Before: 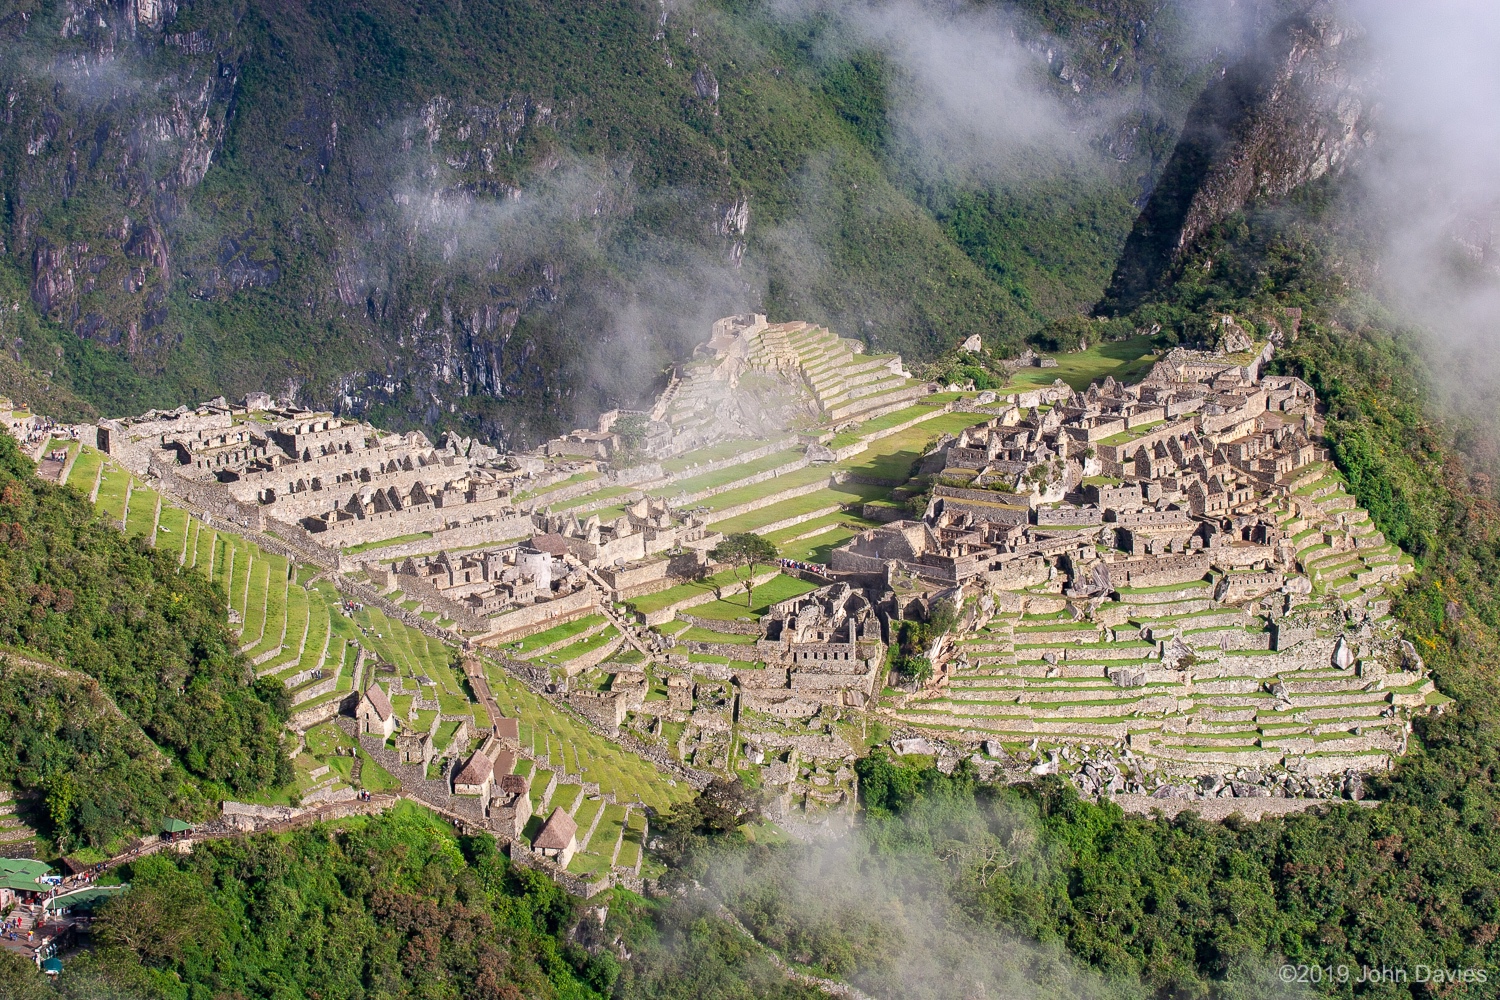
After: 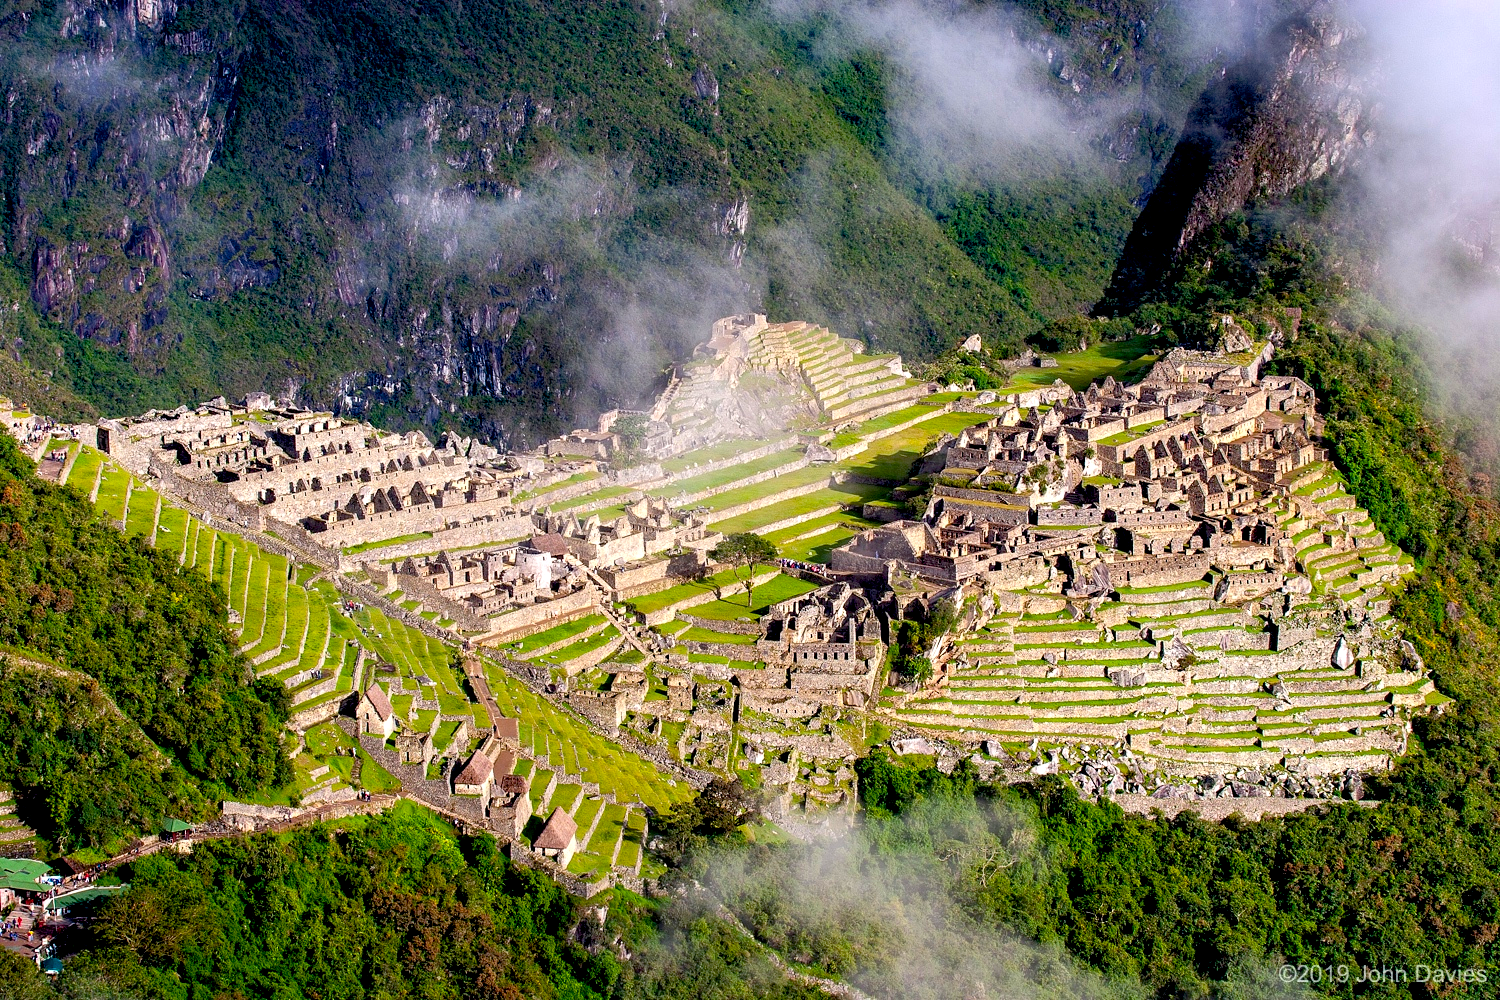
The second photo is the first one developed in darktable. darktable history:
exposure: black level correction 0.029, exposure -0.079 EV, compensate exposure bias true, compensate highlight preservation false
color balance rgb: perceptual saturation grading › global saturation 24.918%, perceptual brilliance grading › highlights 11.342%, global vibrance 23.883%
